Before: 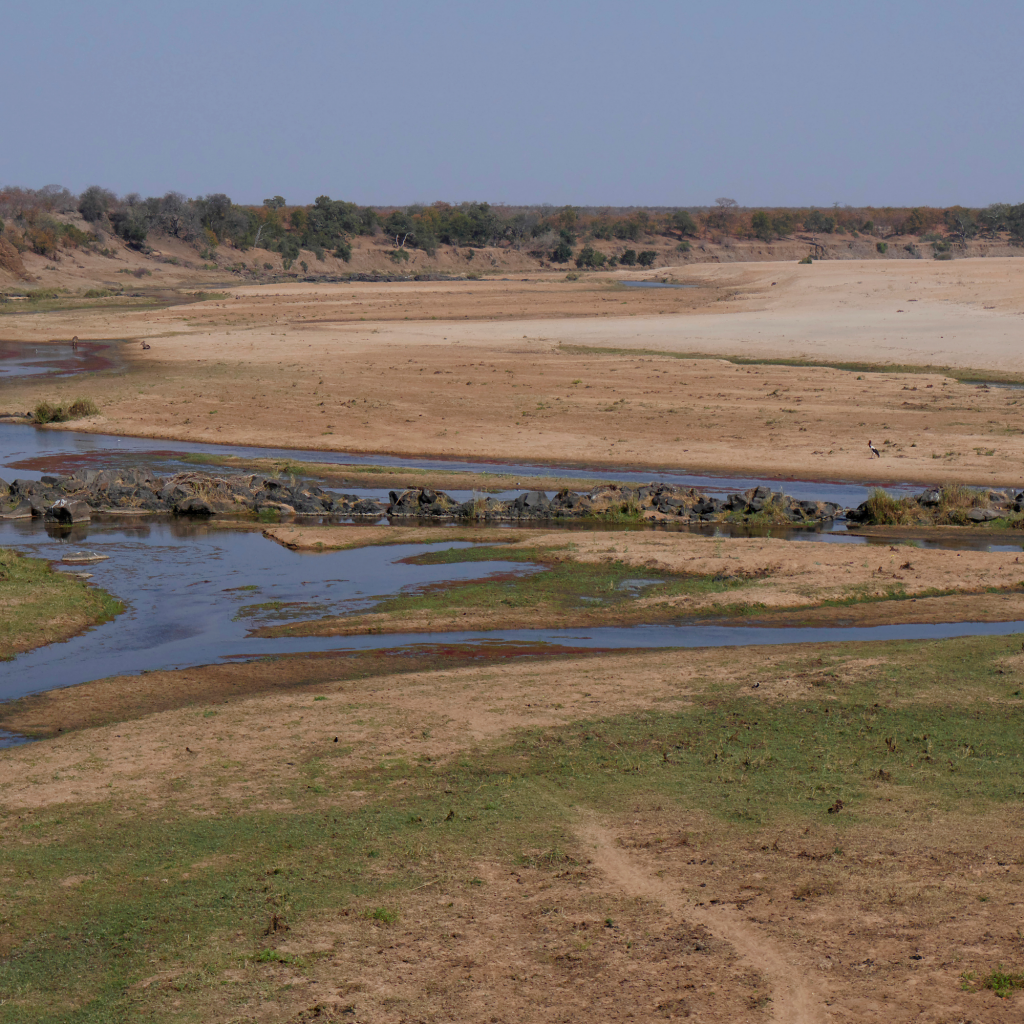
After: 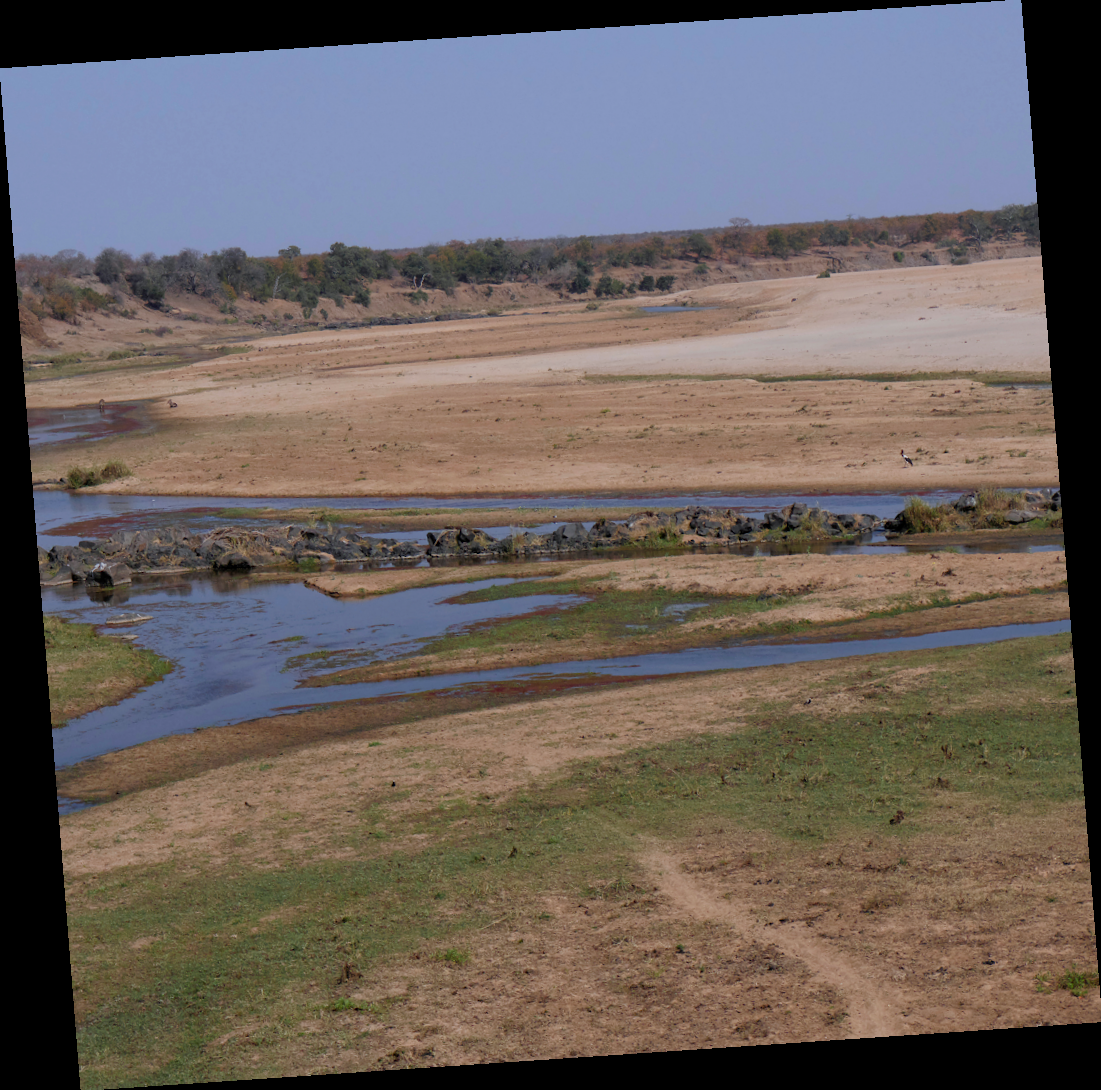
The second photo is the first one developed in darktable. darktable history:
white balance: red 0.984, blue 1.059
rotate and perspective: rotation -4.2°, shear 0.006, automatic cropping off
